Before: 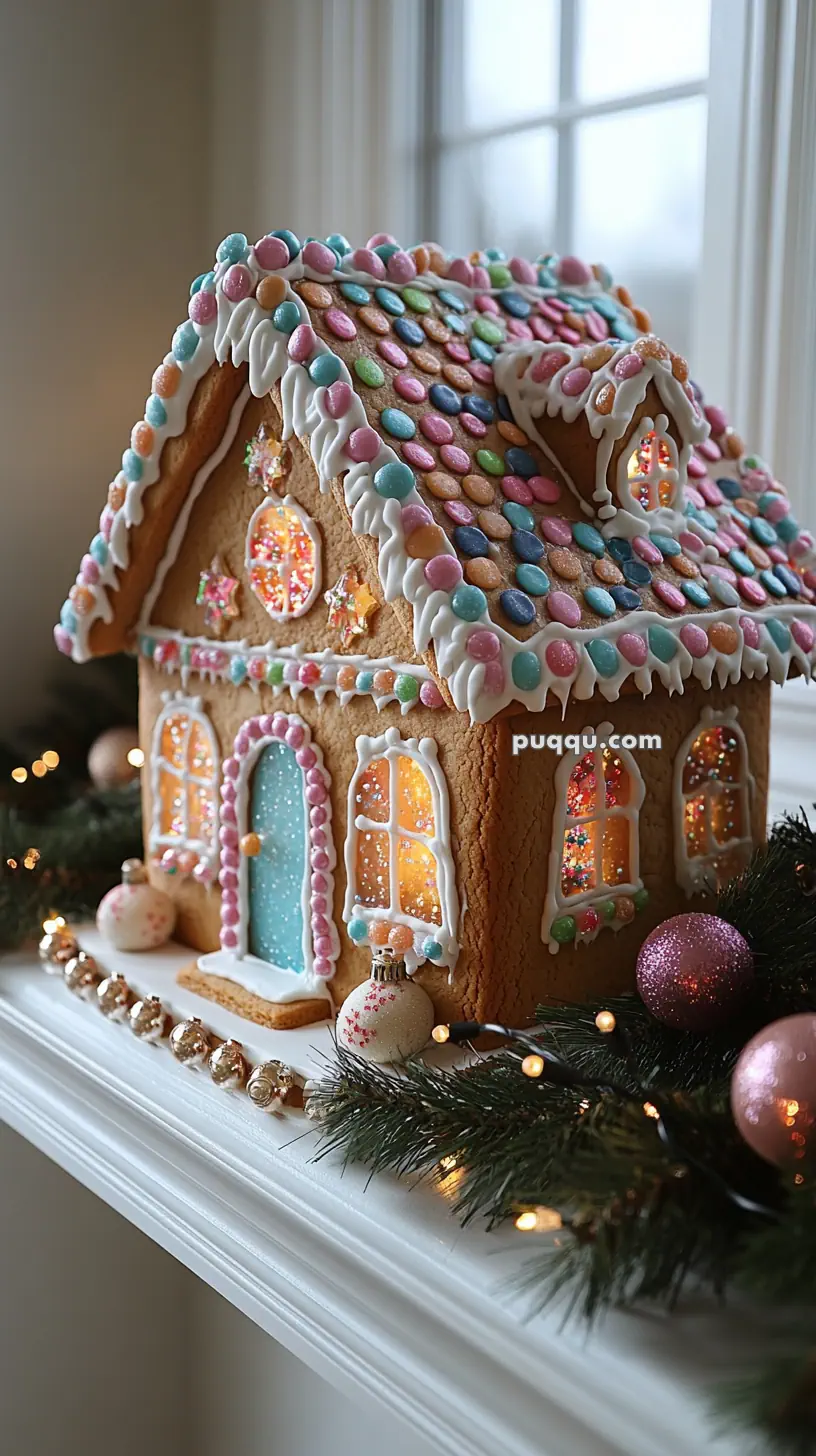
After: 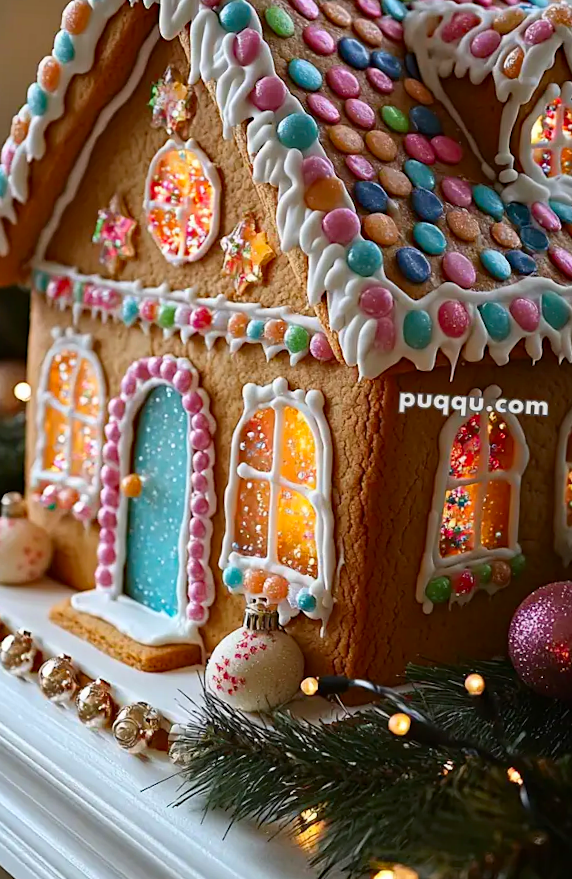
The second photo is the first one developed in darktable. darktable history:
haze removal: adaptive false
contrast brightness saturation: contrast 0.094, saturation 0.281
crop and rotate: angle -3.58°, left 9.793%, top 21.188%, right 12.413%, bottom 11.793%
